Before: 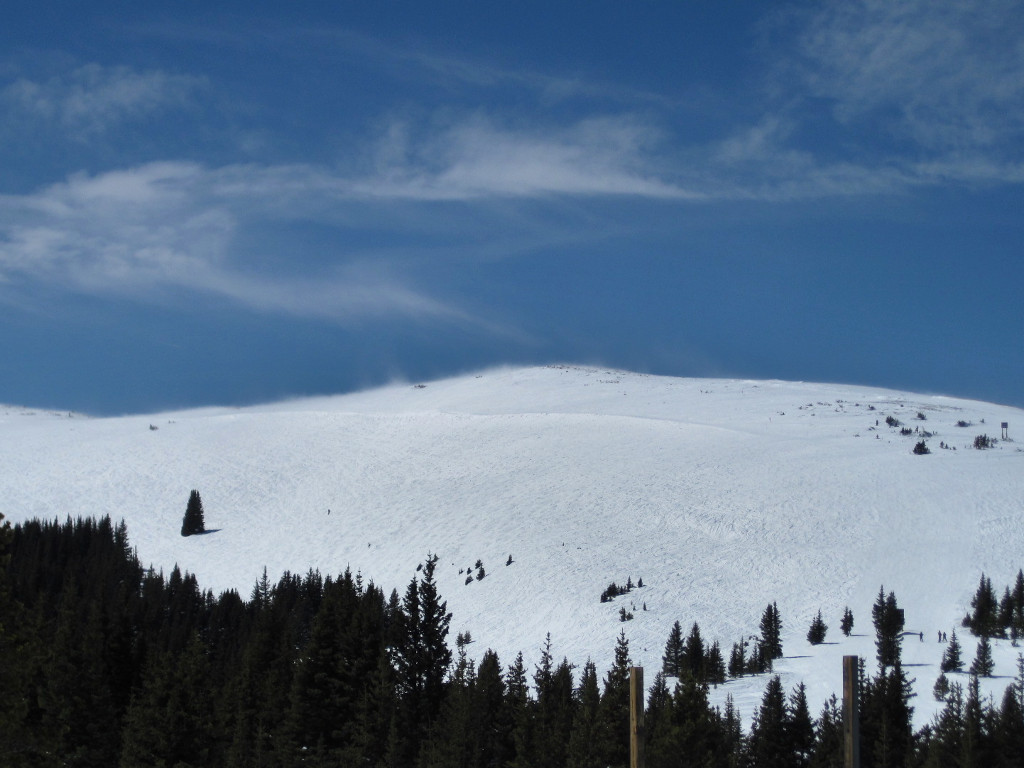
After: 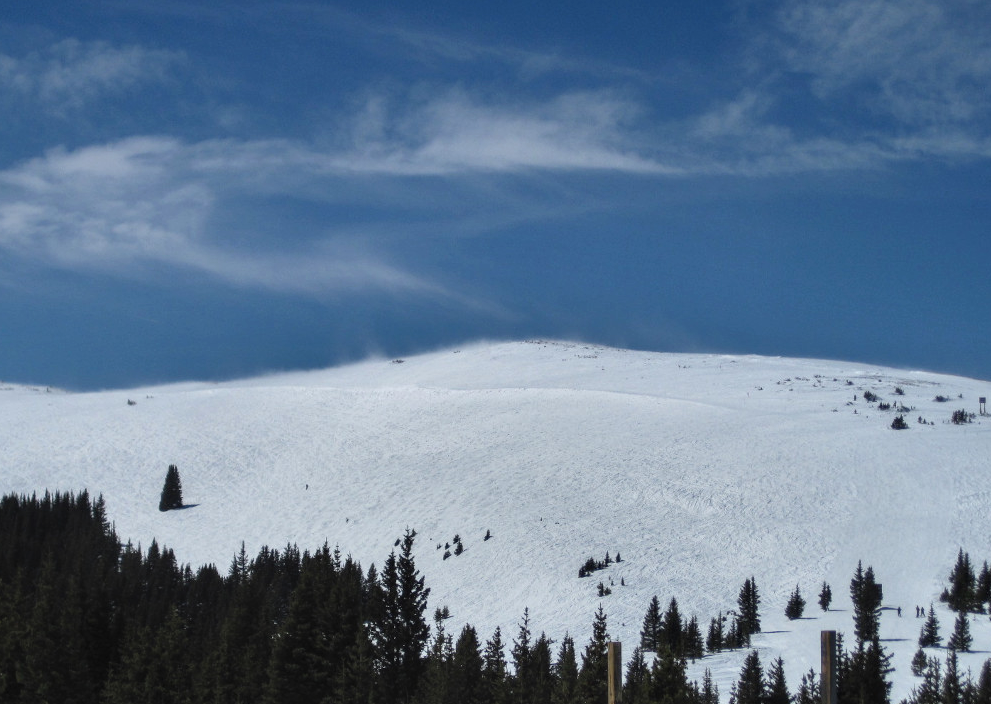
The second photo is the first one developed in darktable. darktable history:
local contrast: on, module defaults
crop: left 2.241%, top 3.335%, right 0.893%, bottom 4.893%
